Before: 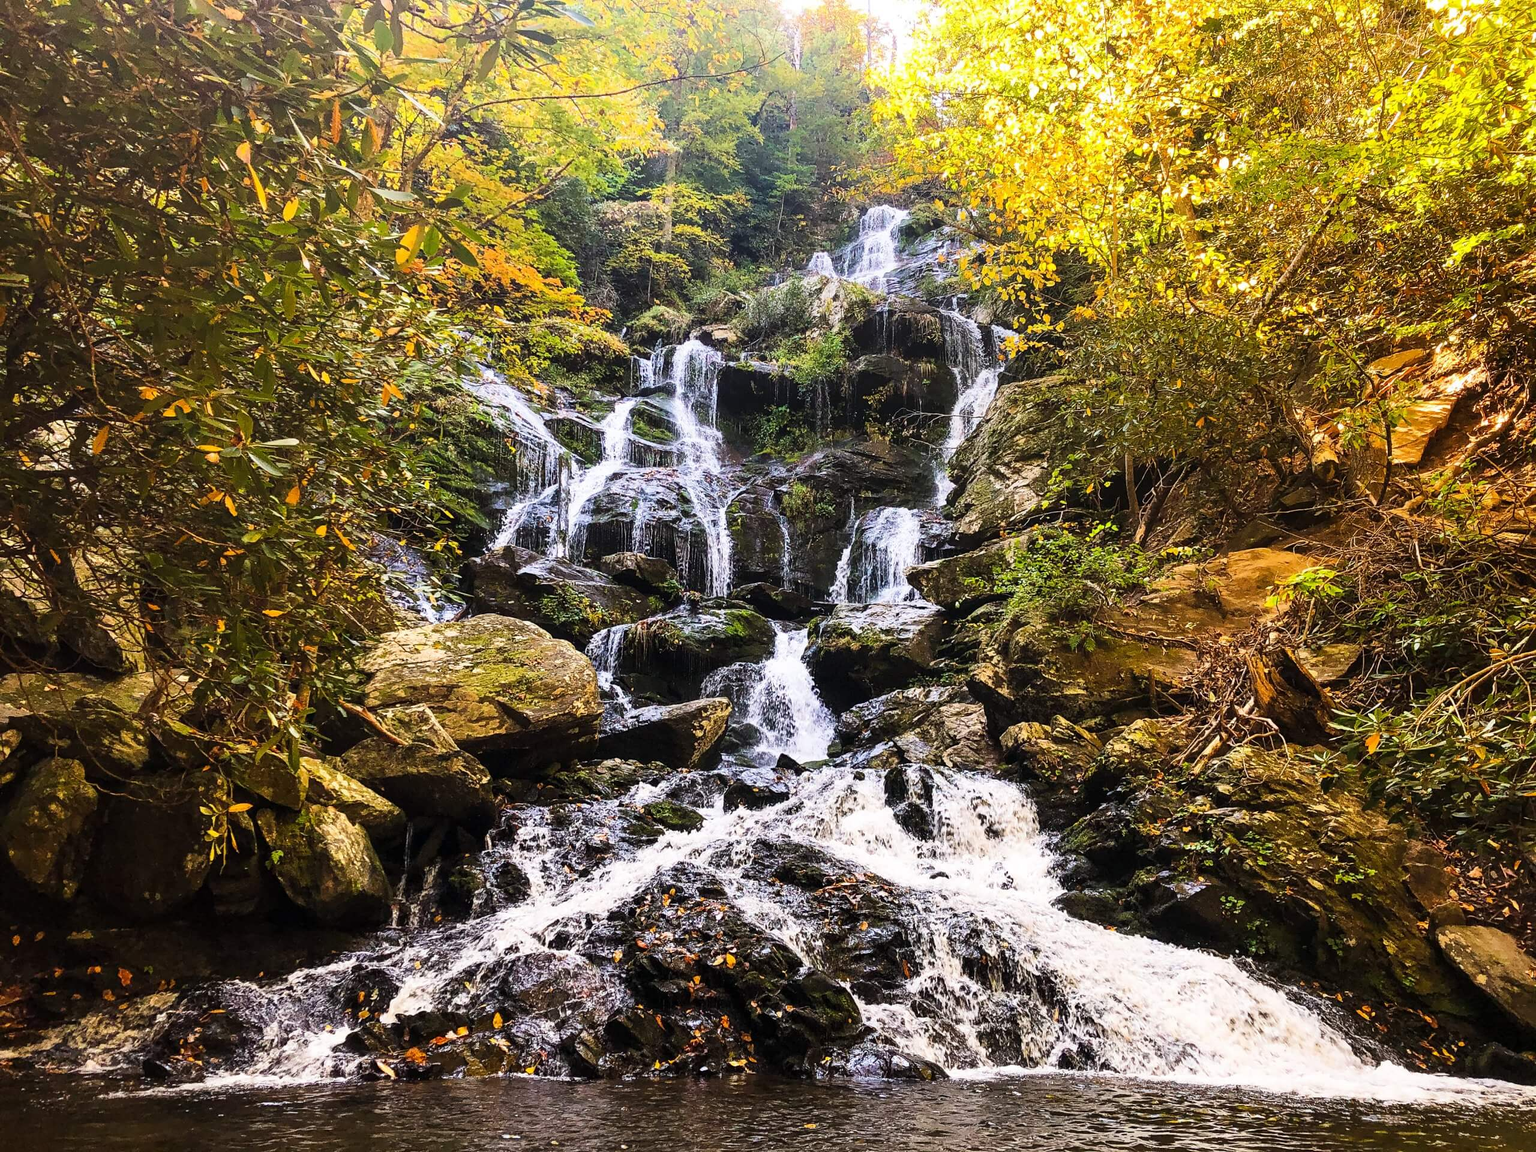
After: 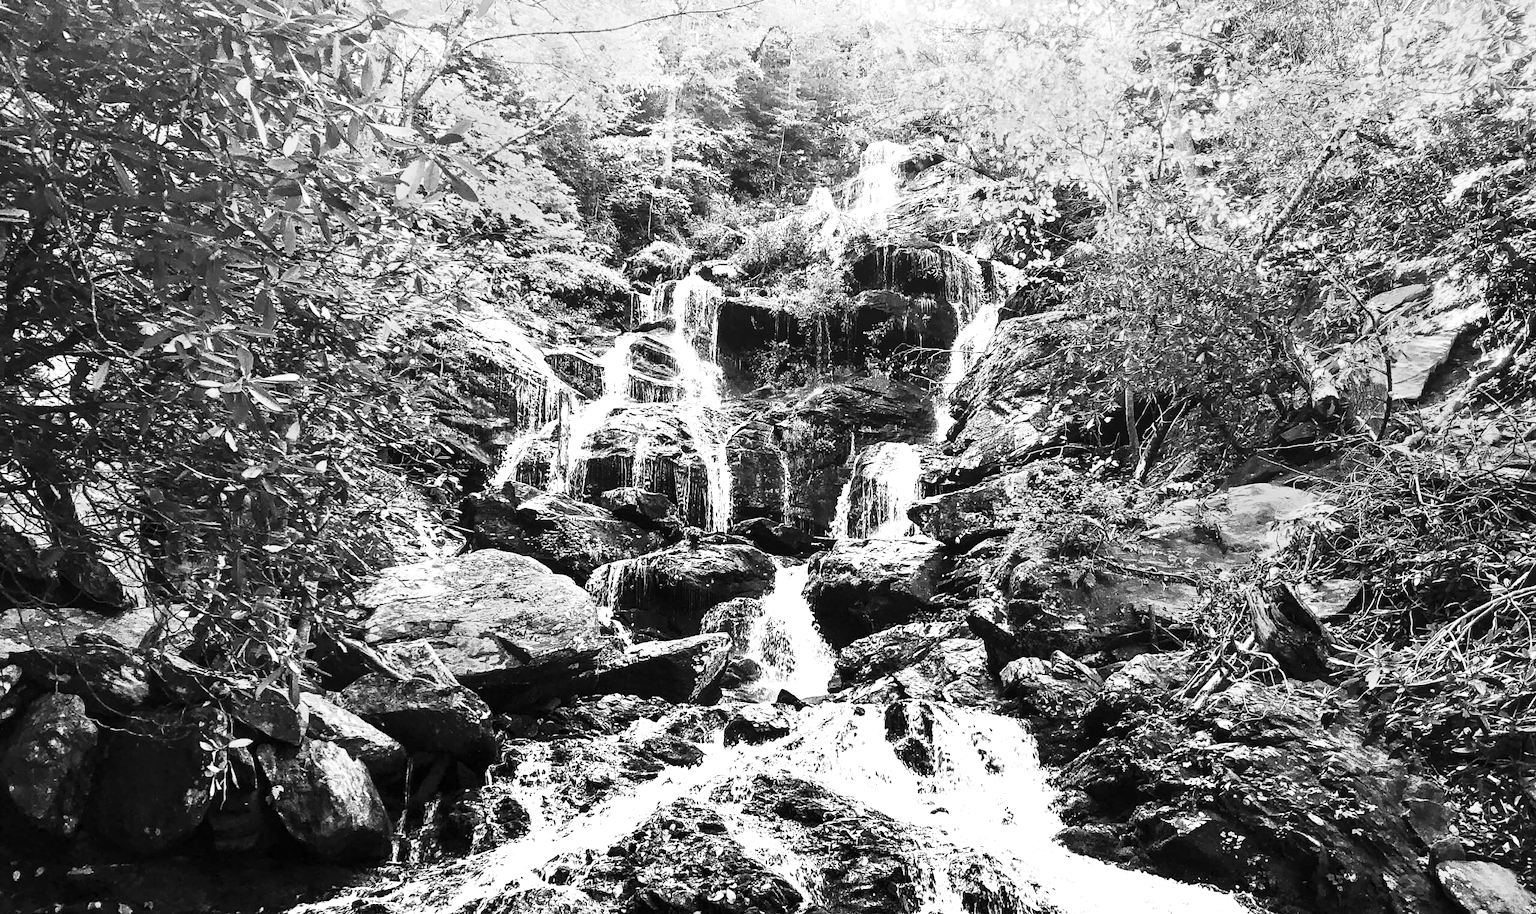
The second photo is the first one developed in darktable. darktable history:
tone curve: curves: ch0 [(0, 0) (0.187, 0.12) (0.384, 0.363) (0.618, 0.698) (0.754, 0.857) (0.875, 0.956) (1, 0.987)]; ch1 [(0, 0) (0.402, 0.36) (0.476, 0.466) (0.501, 0.501) (0.518, 0.514) (0.564, 0.608) (0.614, 0.664) (0.692, 0.744) (1, 1)]; ch2 [(0, 0) (0.435, 0.412) (0.483, 0.481) (0.503, 0.503) (0.522, 0.535) (0.563, 0.601) (0.627, 0.699) (0.699, 0.753) (0.997, 0.858)], color space Lab, independent channels
crop and rotate: top 5.667%, bottom 14.937%
exposure: exposure 1 EV, compensate highlight preservation false
monochrome: a -4.13, b 5.16, size 1
